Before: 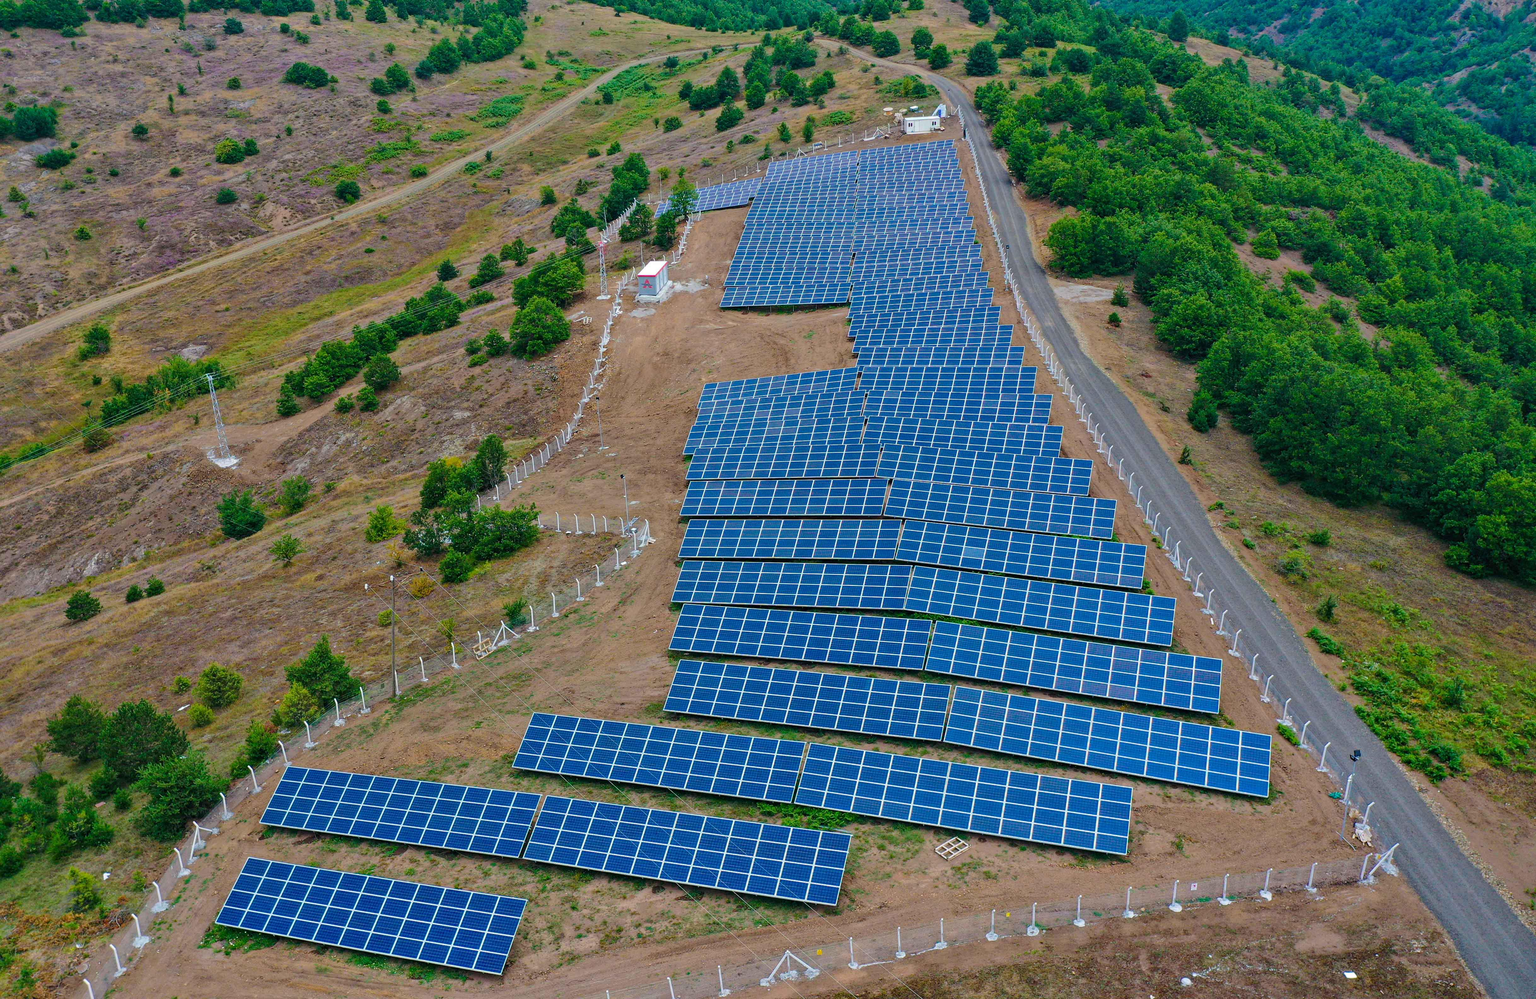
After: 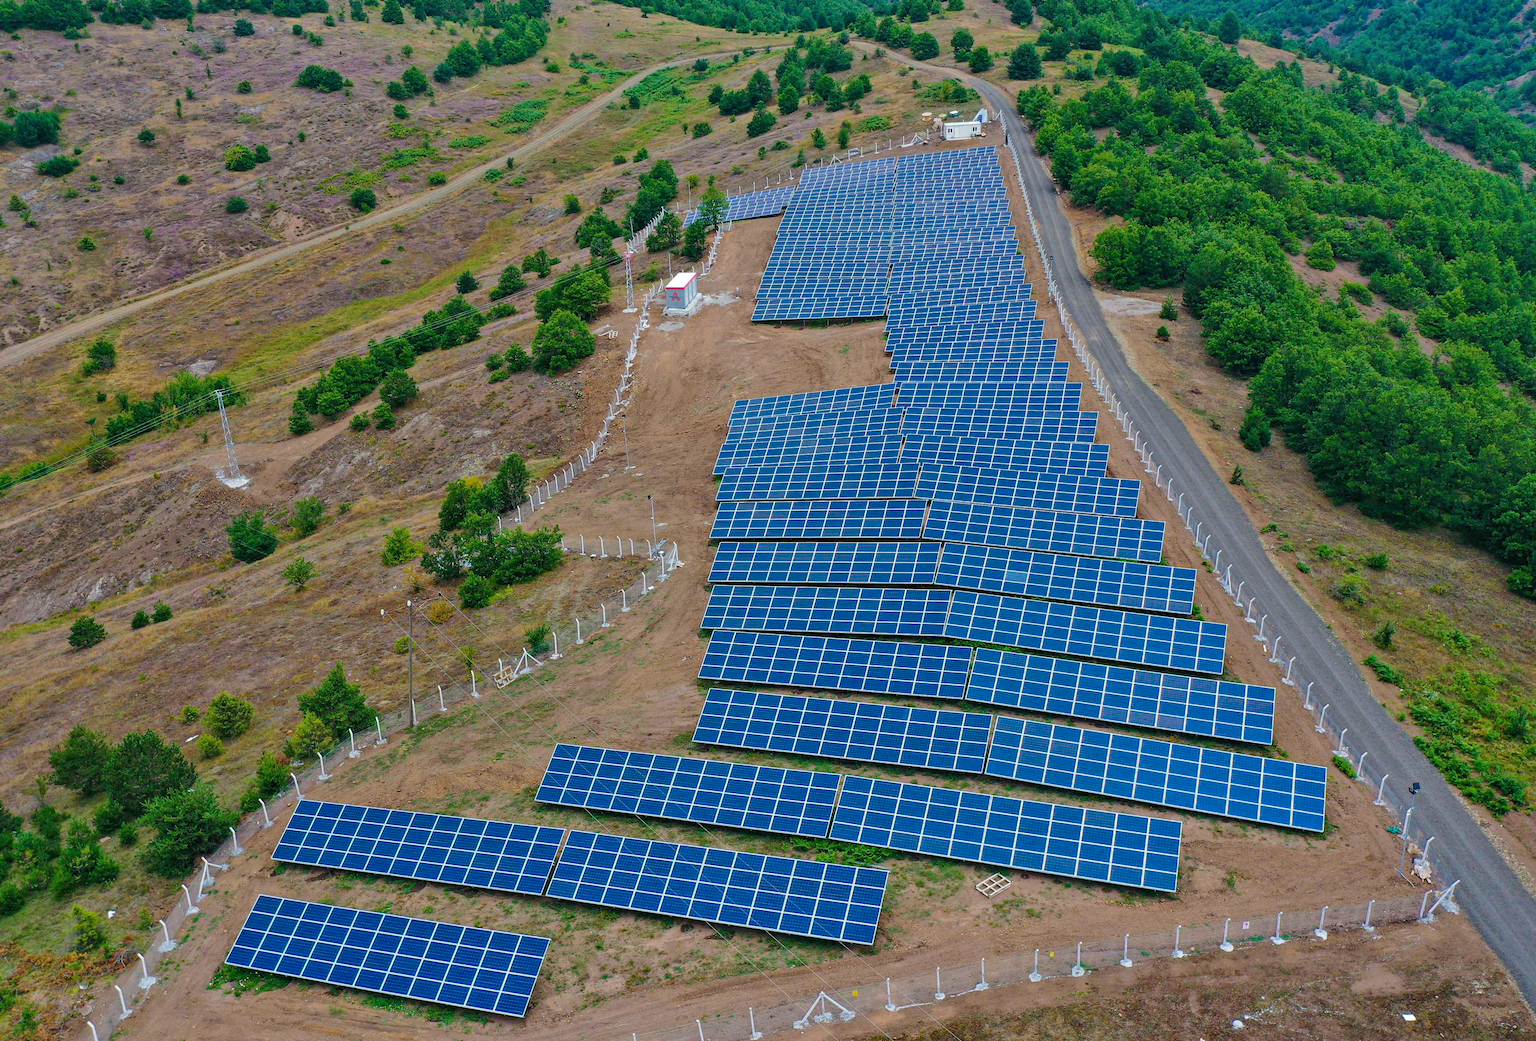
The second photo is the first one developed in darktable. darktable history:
color zones: curves: ch0 [(0, 0.5) (0.143, 0.5) (0.286, 0.5) (0.429, 0.5) (0.571, 0.5) (0.714, 0.476) (0.857, 0.5) (1, 0.5)]; ch2 [(0, 0.5) (0.143, 0.5) (0.286, 0.5) (0.429, 0.5) (0.571, 0.5) (0.714, 0.487) (0.857, 0.5) (1, 0.5)]
shadows and highlights: radius 125.46, shadows 30.51, highlights -30.51, low approximation 0.01, soften with gaussian
crop: right 4.126%, bottom 0.031%
